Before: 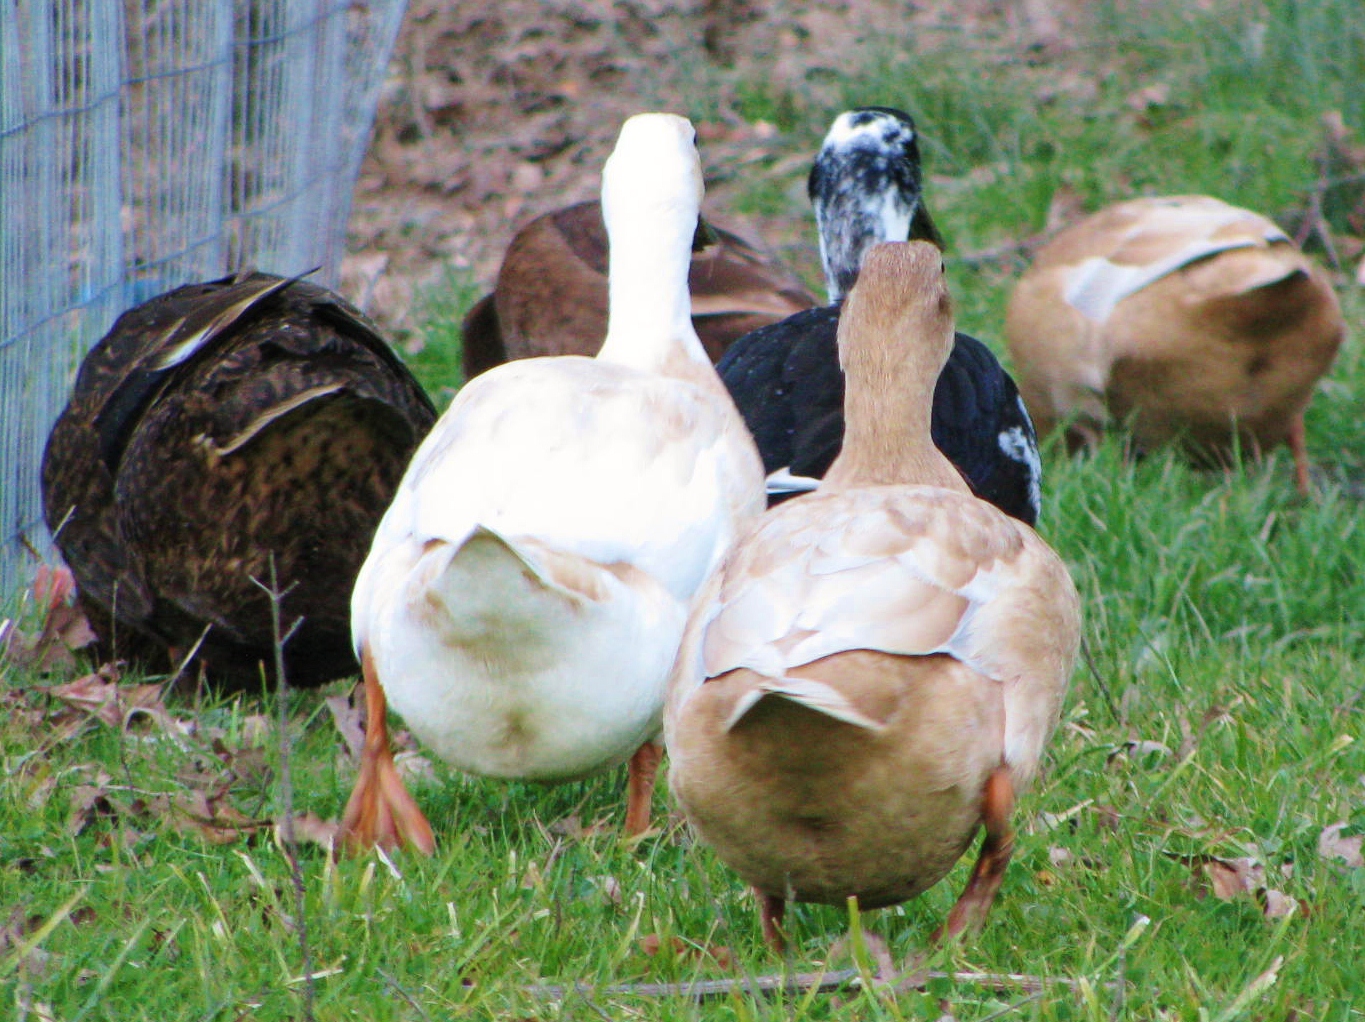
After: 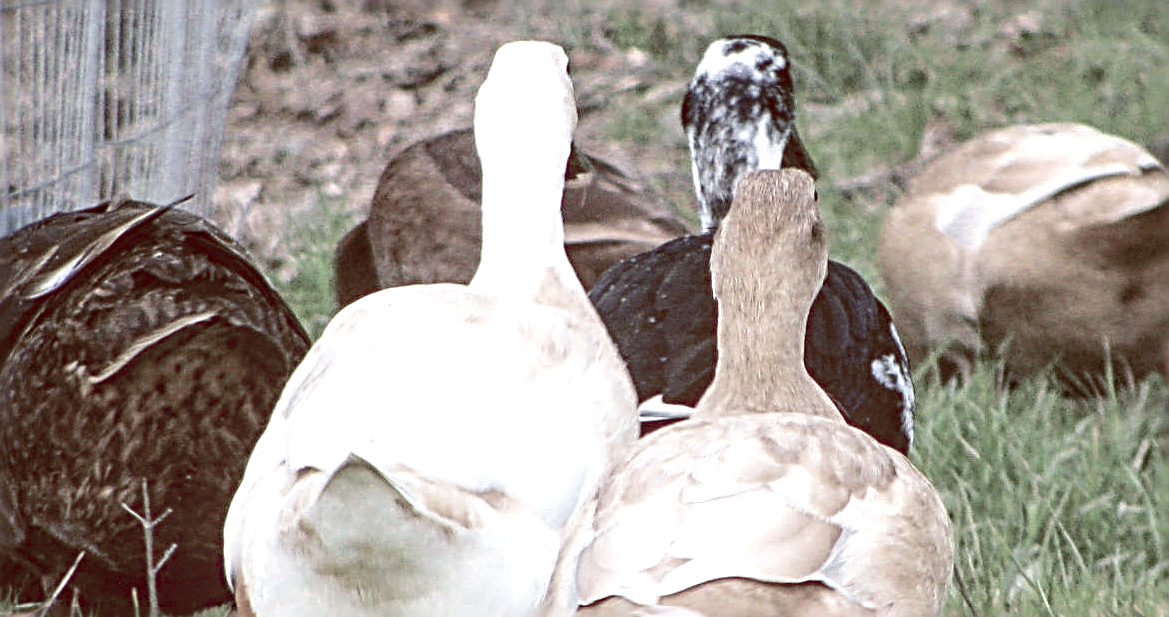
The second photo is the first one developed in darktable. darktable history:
sharpen: radius 3.69, amount 0.928
exposure: black level correction -0.002, exposure 0.54 EV, compensate highlight preservation false
color balance rgb: shadows lift › luminance 1%, shadows lift › chroma 0.2%, shadows lift › hue 20°, power › luminance 1%, power › chroma 0.4%, power › hue 34°, highlights gain › luminance 0.8%, highlights gain › chroma 0.4%, highlights gain › hue 44°, global offset › chroma 0.4%, global offset › hue 34°, white fulcrum 0.08 EV, linear chroma grading › shadows -7%, linear chroma grading › highlights -7%, linear chroma grading › global chroma -10%, linear chroma grading › mid-tones -8%, perceptual saturation grading › global saturation -28%, perceptual saturation grading › highlights -20%, perceptual saturation grading › mid-tones -24%, perceptual saturation grading › shadows -24%, perceptual brilliance grading › global brilliance -1%, perceptual brilliance grading › highlights -1%, perceptual brilliance grading › mid-tones -1%, perceptual brilliance grading › shadows -1%, global vibrance -17%, contrast -6%
local contrast: on, module defaults
crop and rotate: left 9.345%, top 7.22%, right 4.982%, bottom 32.331%
